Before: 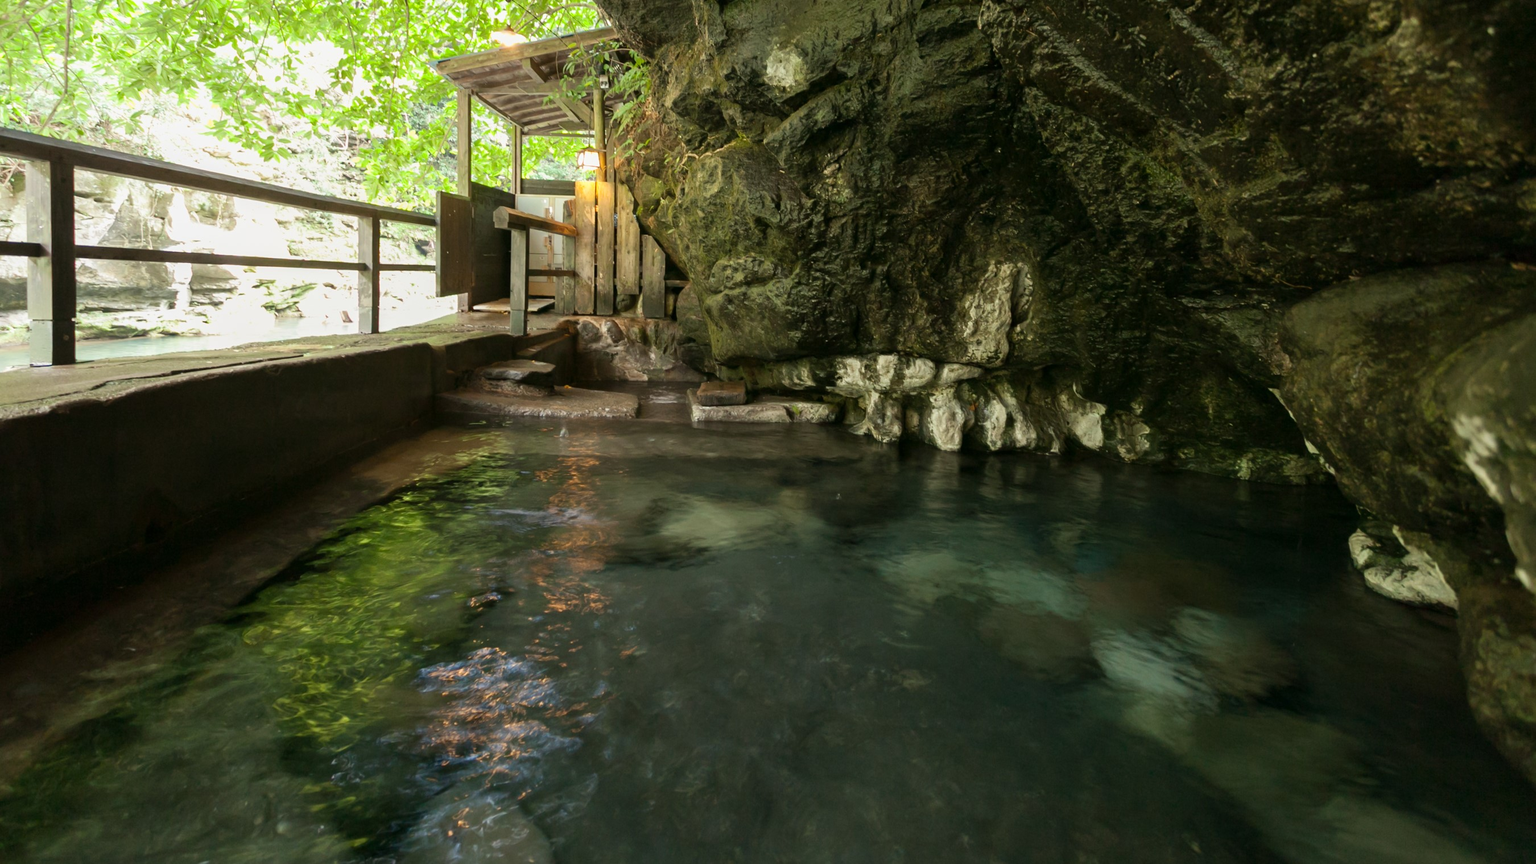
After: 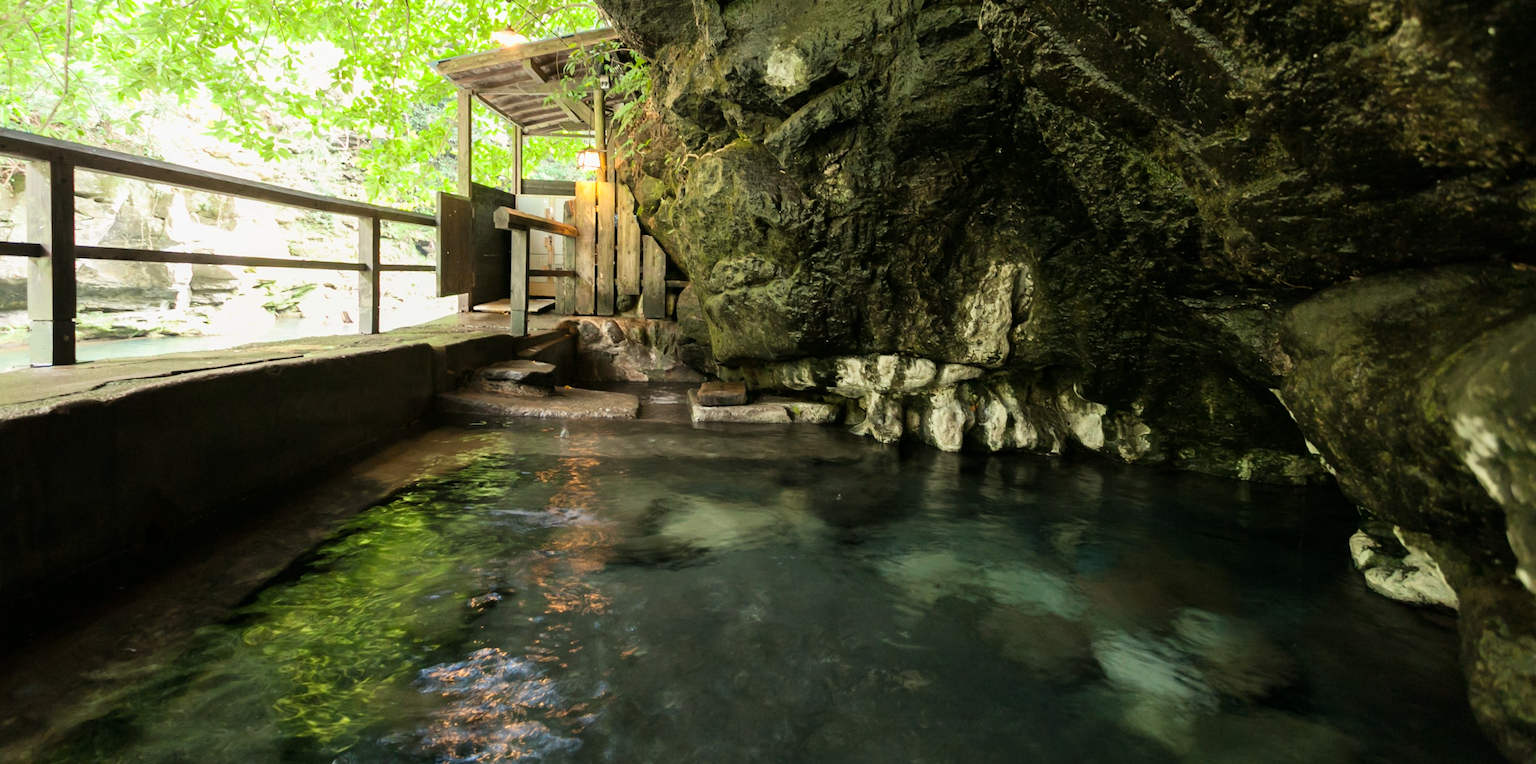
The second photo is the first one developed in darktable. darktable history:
crop and rotate: top 0%, bottom 11.49%
tone curve: curves: ch0 [(0, 0) (0.004, 0.001) (0.133, 0.112) (0.325, 0.362) (0.832, 0.893) (1, 1)], color space Lab, linked channels, preserve colors none
